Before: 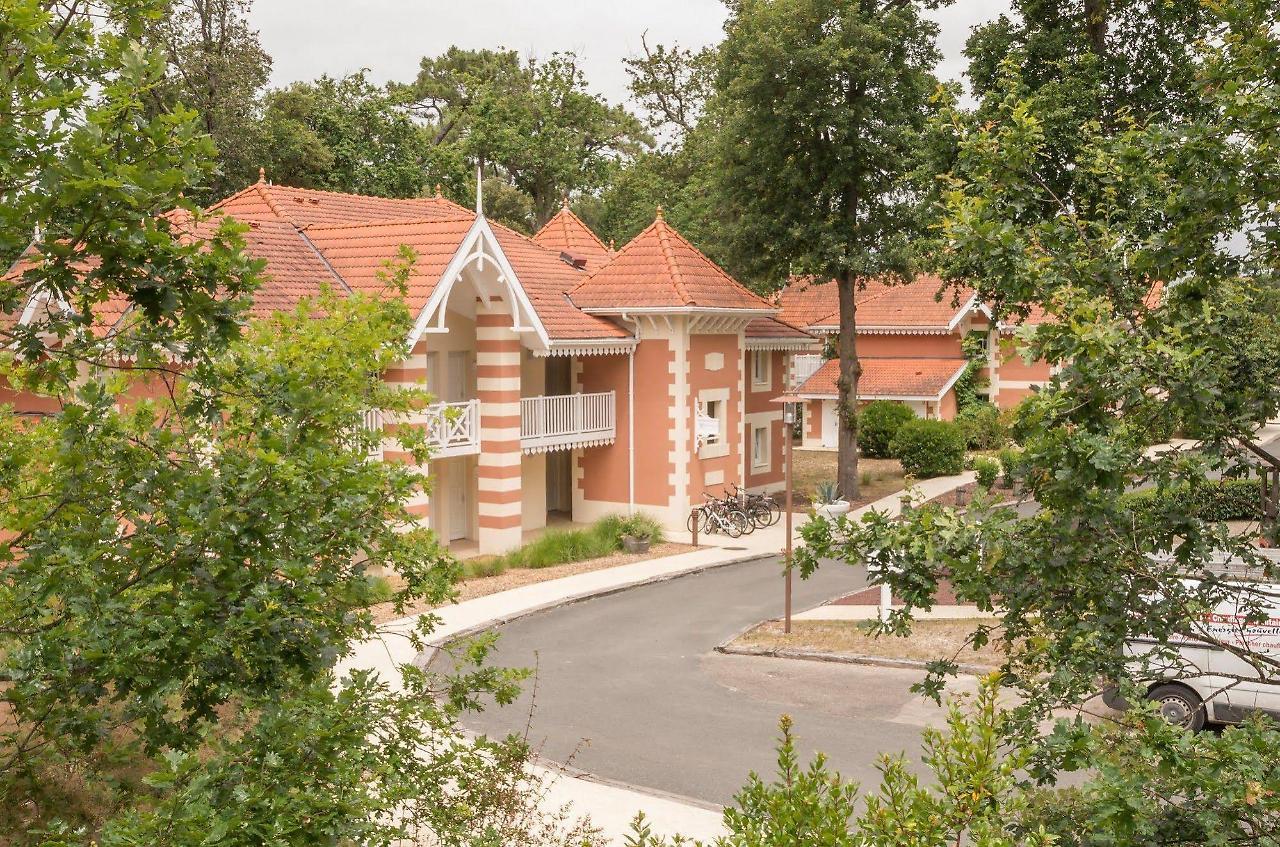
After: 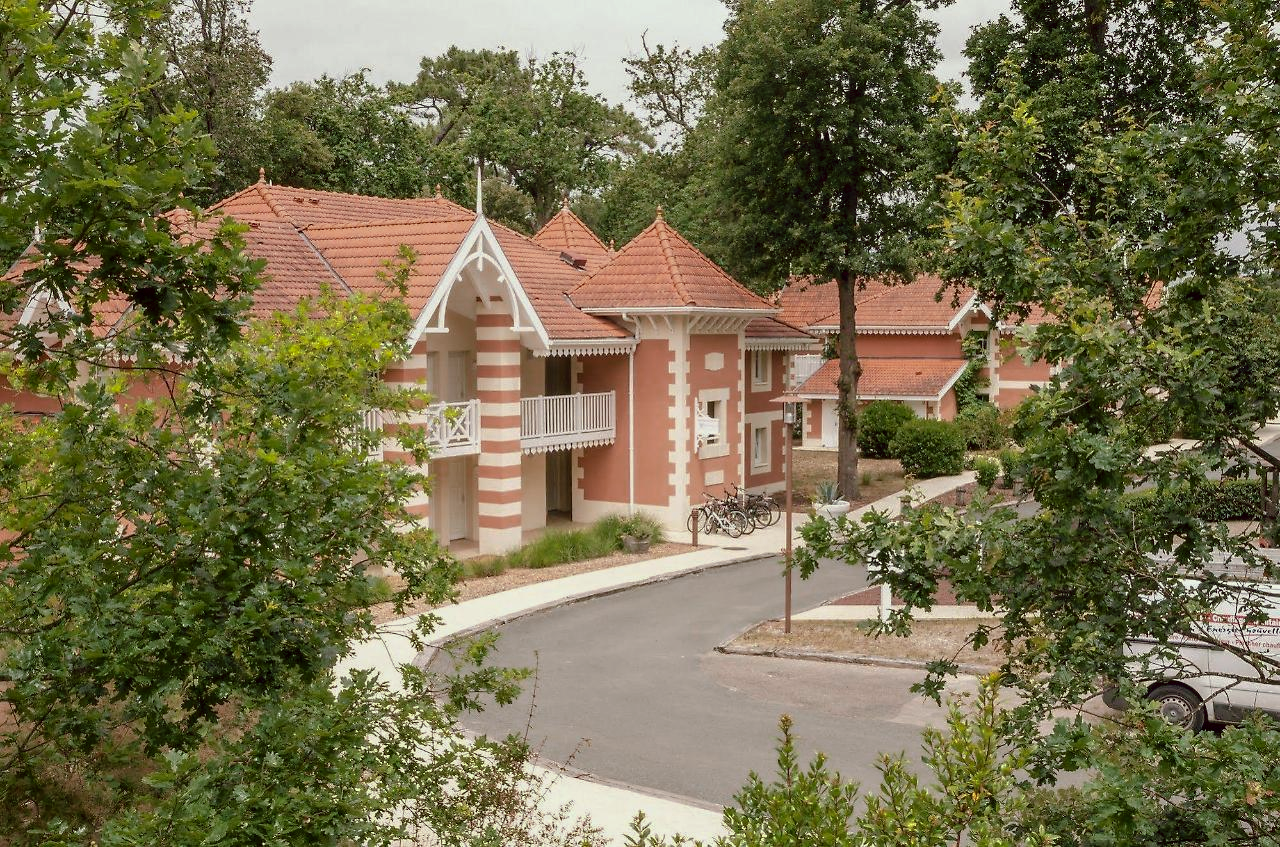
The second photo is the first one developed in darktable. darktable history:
color look up table: target L [19.1, 34.19, 44.53, 58.04, 70.1, 79.32, 45.24, 41.49, 70.64, 35.64, 49.88, -38.63, 54.23, 59.35, 21.12, 39.76, 21.59, 47.51, 59.22, 45.39, 39.52, 43.6, 56.8, 32.99, 0 ×25], target a [0.024, -0.108, 0.07, -0.232, -2.141, 1.218, -14.87, 42.43, 0.508, 44.1, -27.09, 126.09, 15.22, -15.06, 40.28, 43.38, 12.39, 28.9, -21.86, 10.36, -12.78, -3.54, 14.68, 12.79, 0 ×25], target b [-4.163, -1.111, 0.266, -2.417, -1.276, 0.249, -22.05, -17.01, 67.93, 22.32, 26.12, -128, 46.24, 42.11, -33.35, 6.606, -63.81, 41.22, -2.506, -23.78, 22.89, -26.08, 12.45, 12.97, 0 ×25], num patches 24
tone curve: curves: ch0 [(0, 0) (0.224, 0.12) (0.375, 0.296) (0.528, 0.472) (0.681, 0.634) (0.8, 0.766) (0.873, 0.877) (1, 1)], preserve colors basic power
